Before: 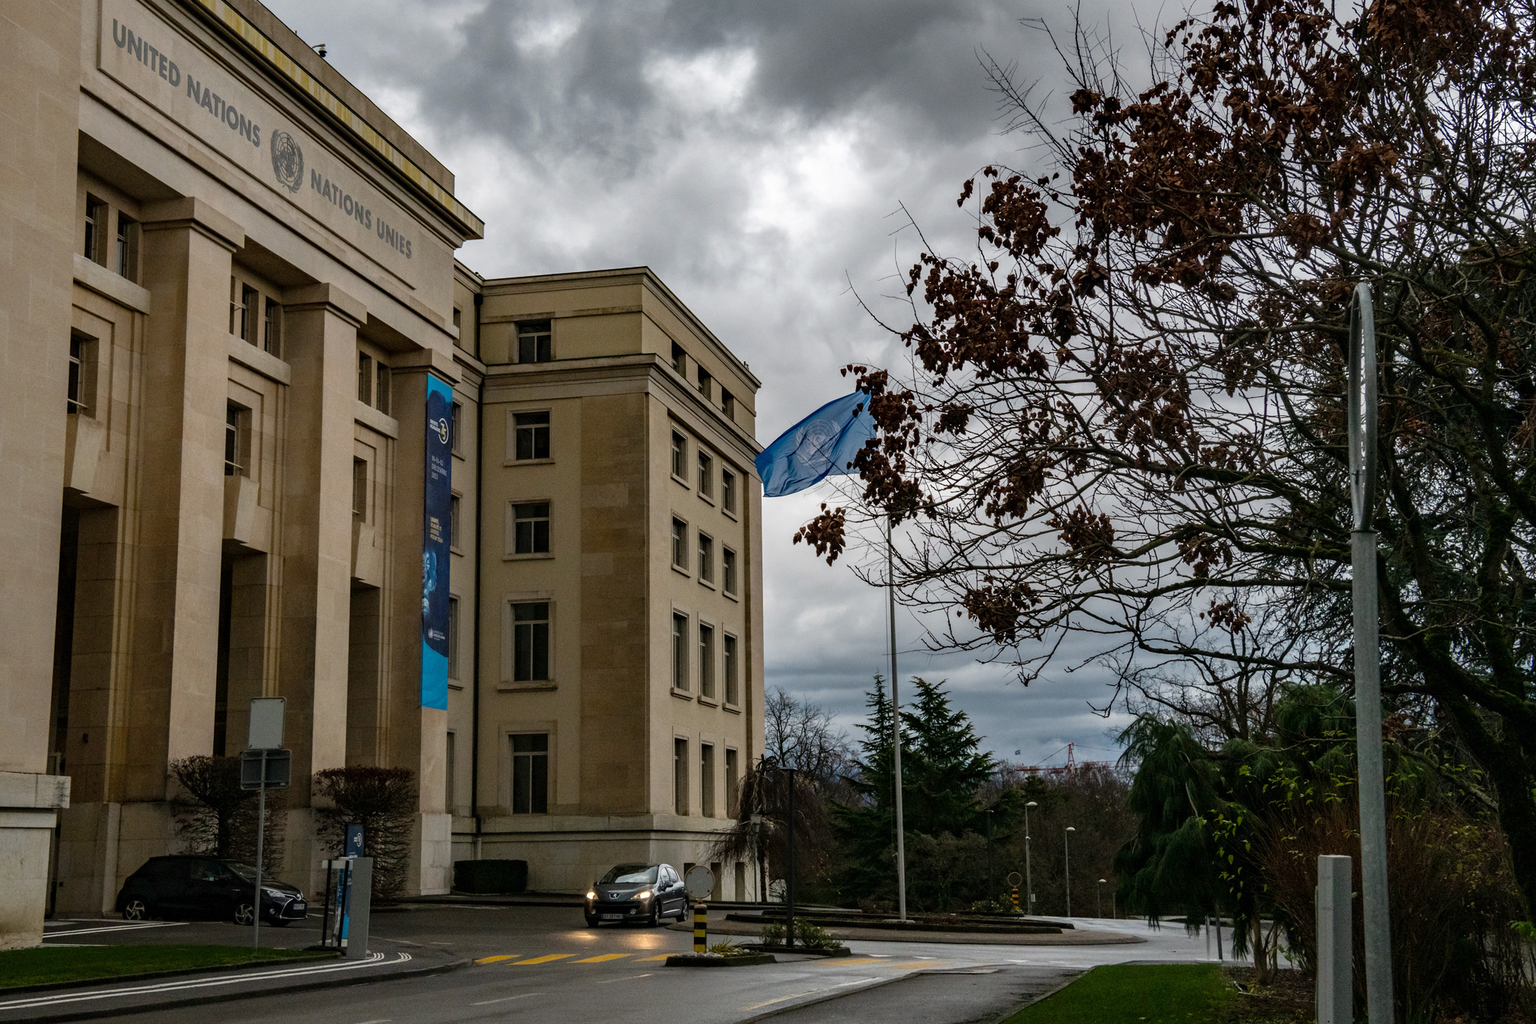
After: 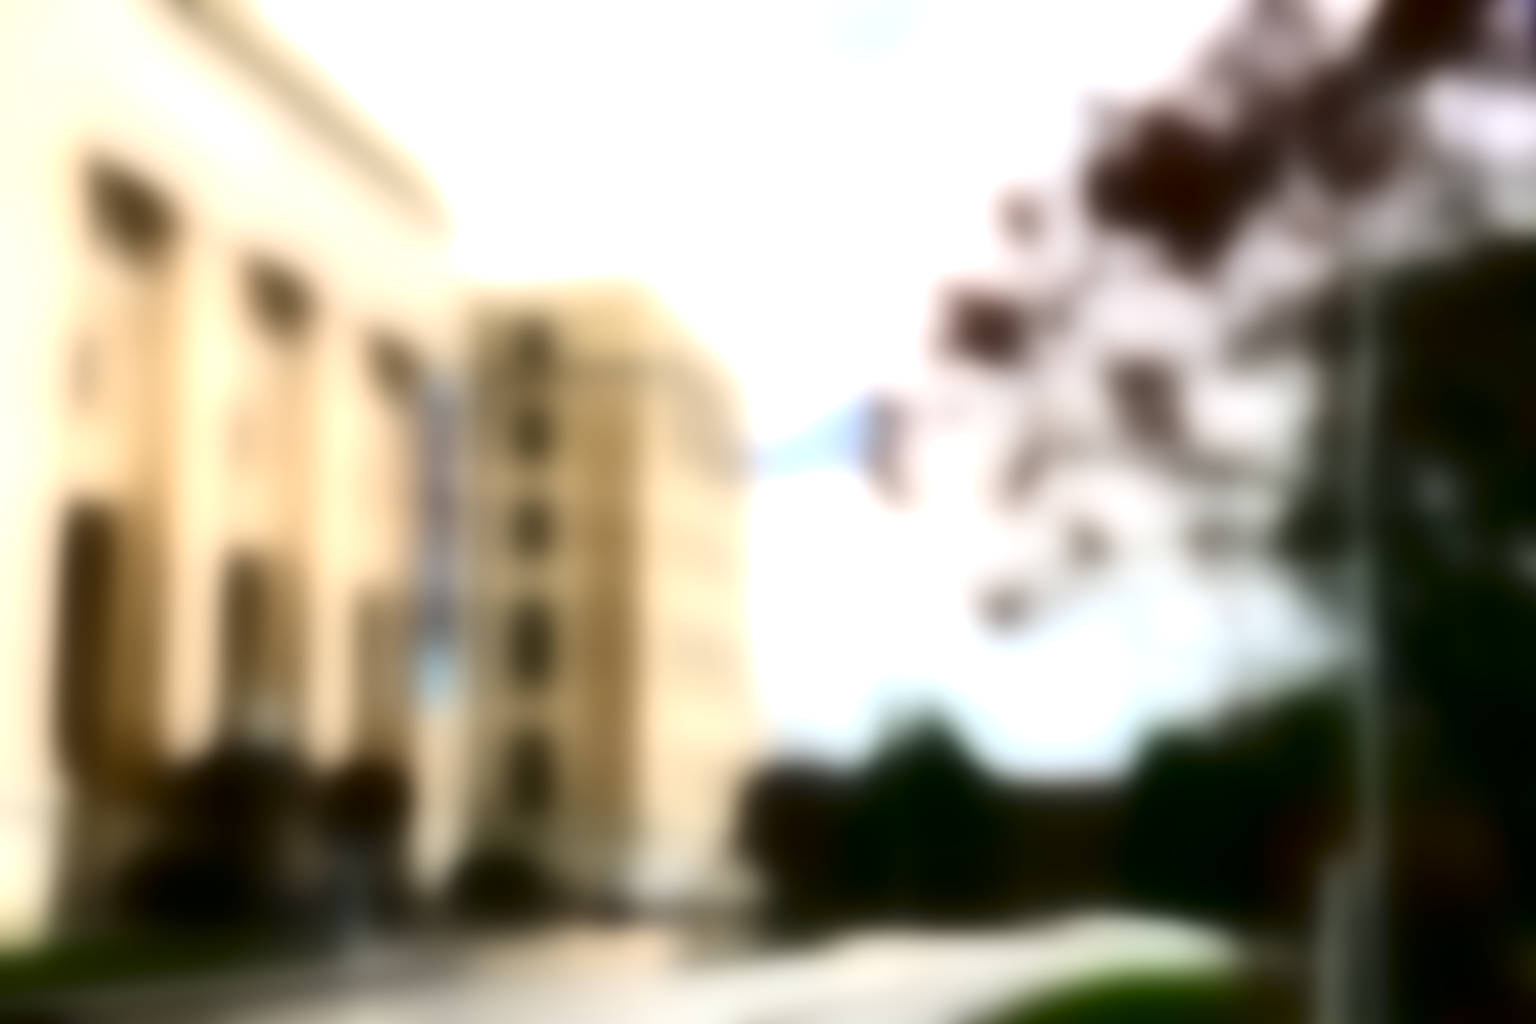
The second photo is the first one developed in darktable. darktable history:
lowpass: radius 31.92, contrast 1.72, brightness -0.98, saturation 0.94
sharpen: amount 0.2
exposure: black level correction 0, exposure 1 EV, compensate exposure bias true, compensate highlight preservation false
